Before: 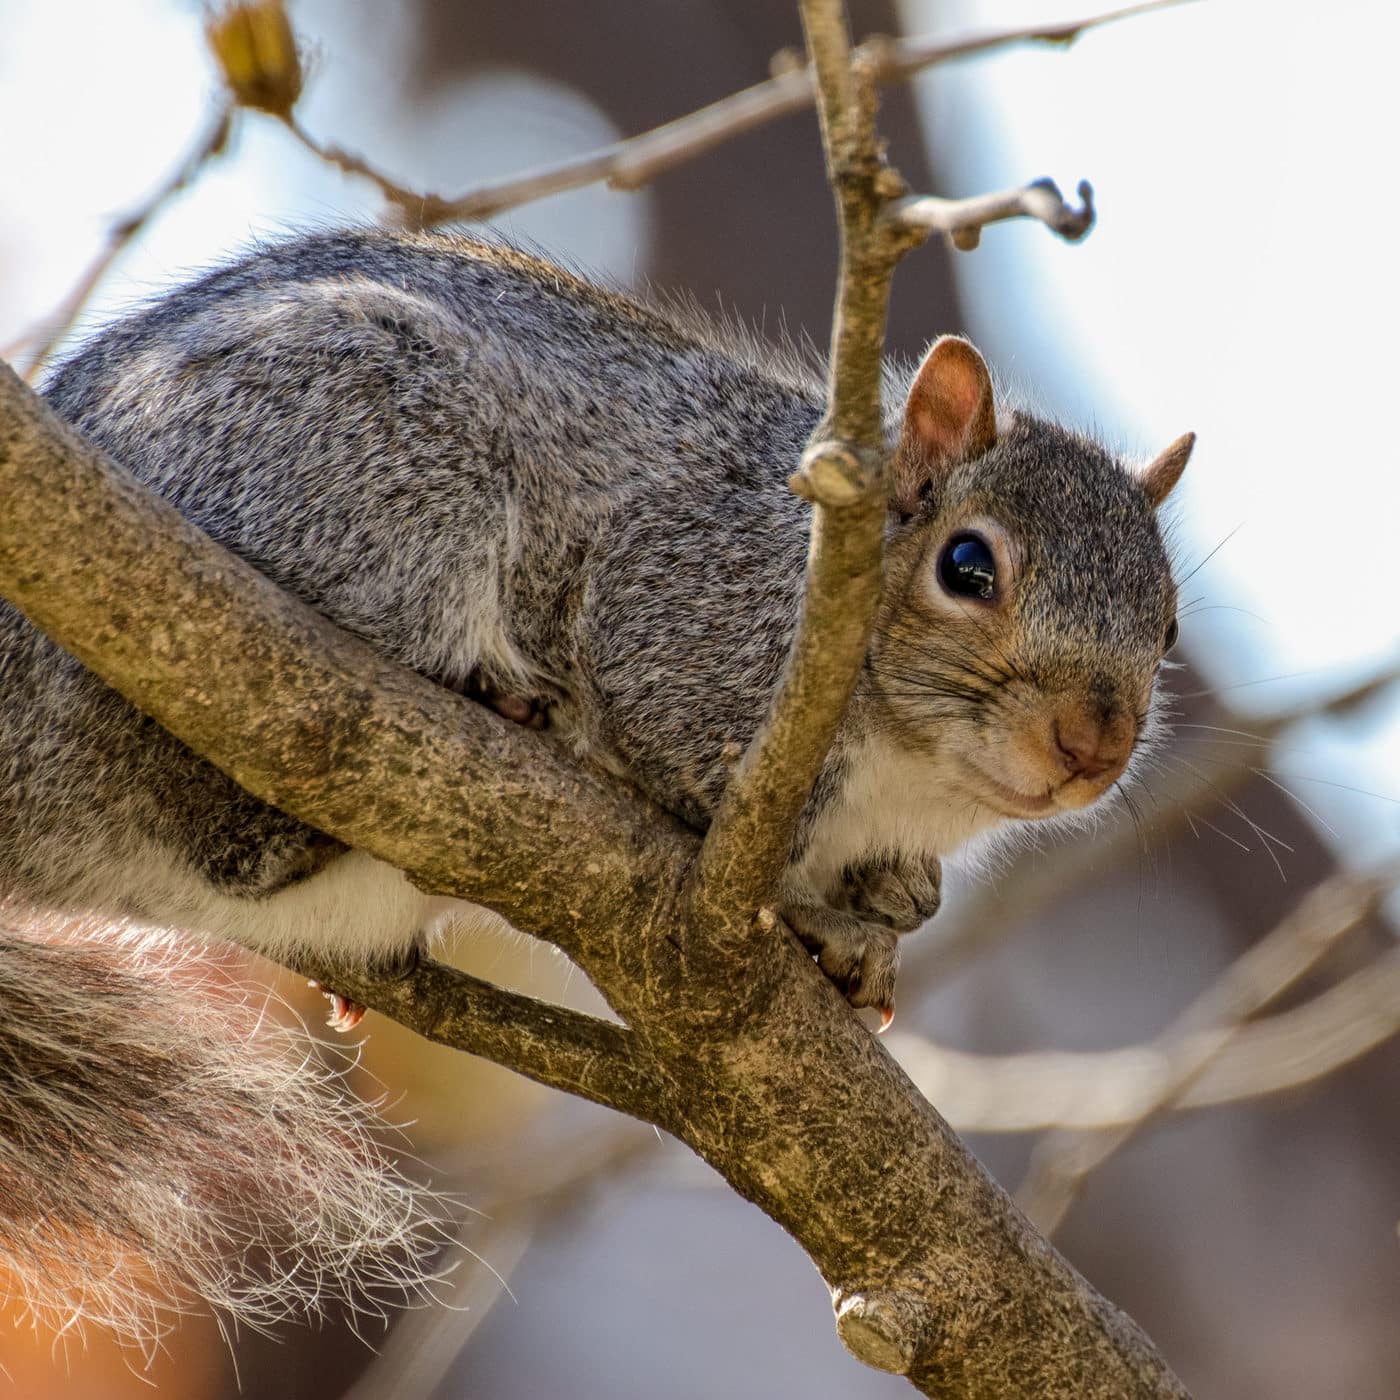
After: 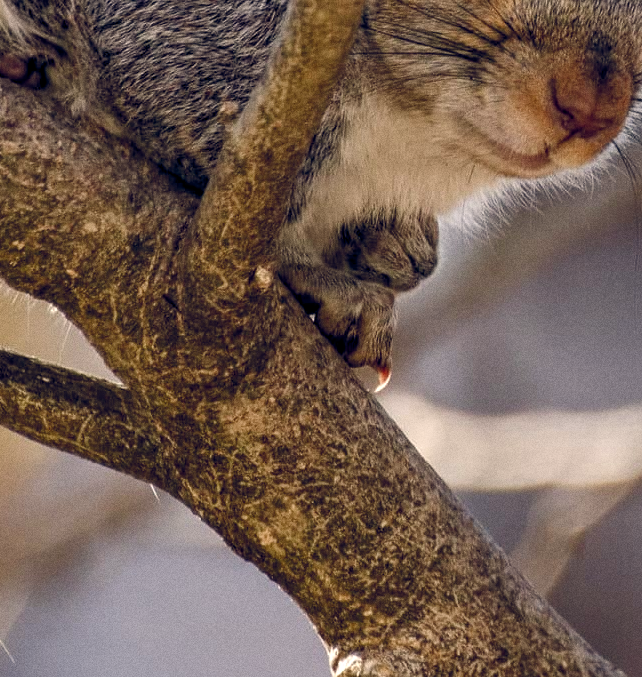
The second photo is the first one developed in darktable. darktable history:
crop: left 35.976%, top 45.819%, right 18.162%, bottom 5.807%
color balance rgb: highlights gain › chroma 2.94%, highlights gain › hue 60.57°, global offset › chroma 0.25%, global offset › hue 256.52°, perceptual saturation grading › global saturation 20%, perceptual saturation grading › highlights -50%, perceptual saturation grading › shadows 30%, contrast 15%
grain: on, module defaults
